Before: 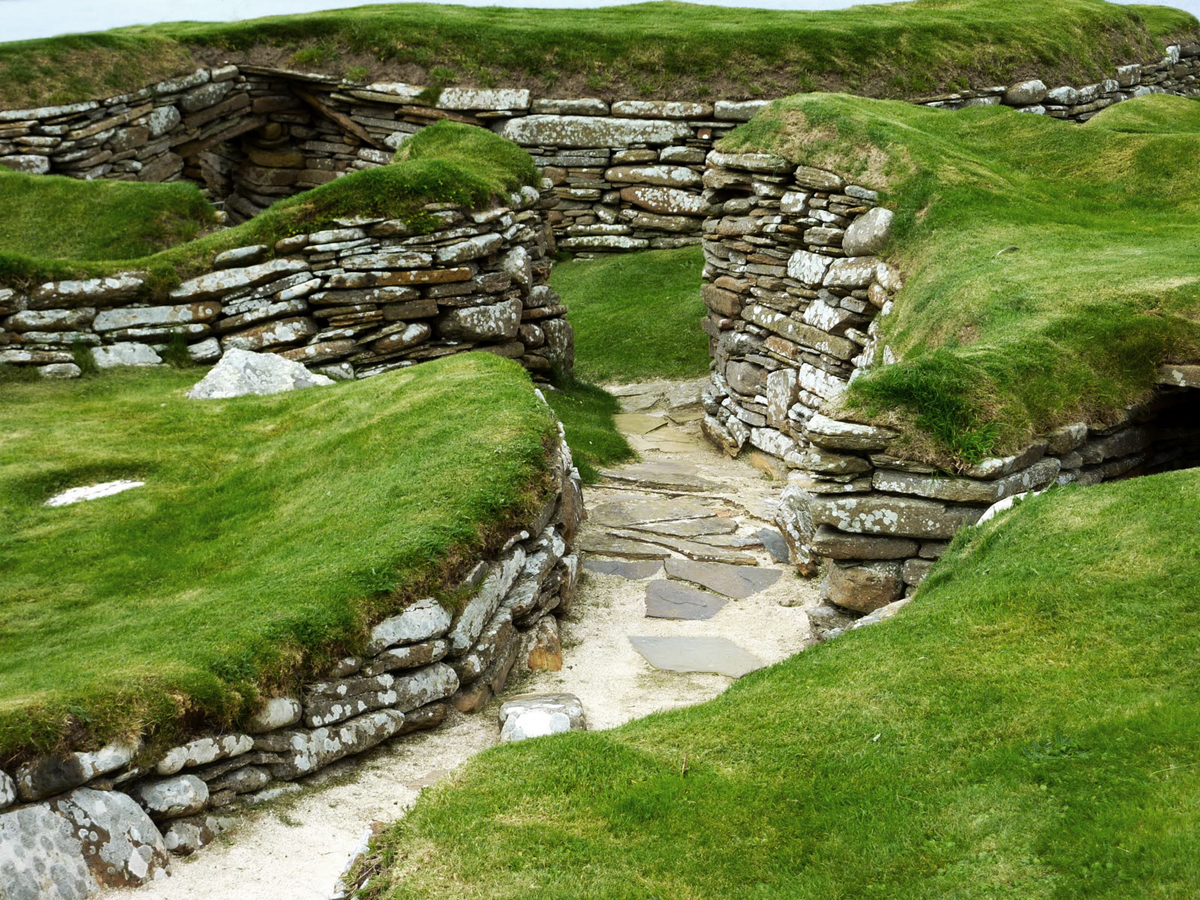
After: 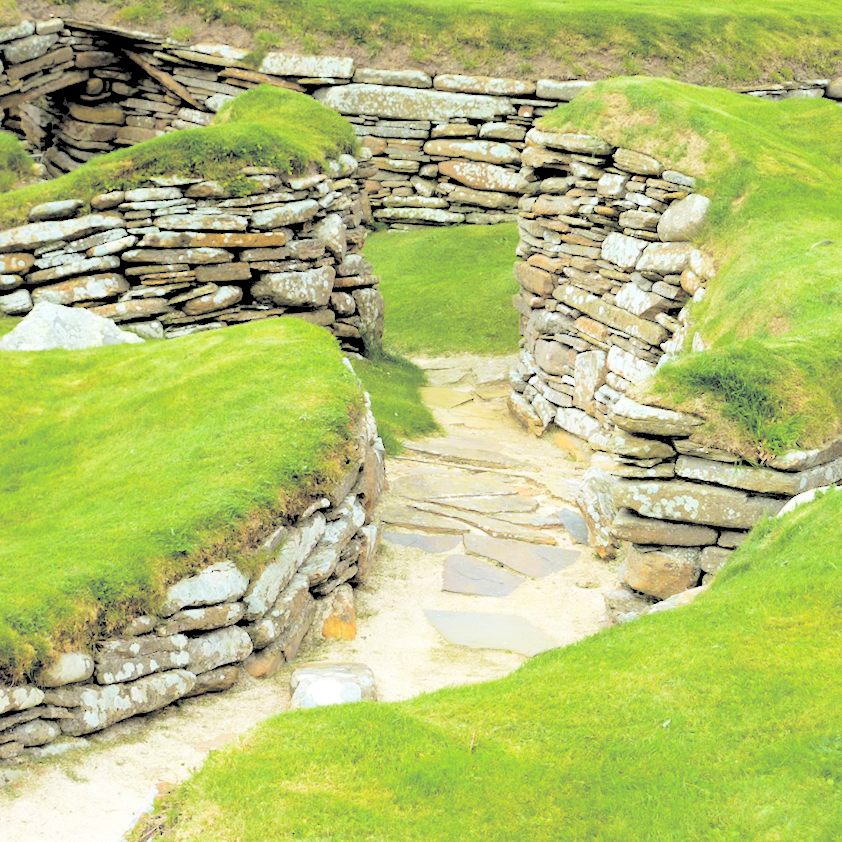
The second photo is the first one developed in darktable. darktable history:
crop and rotate: angle -2.96°, left 14.005%, top 0.02%, right 11.045%, bottom 0.034%
contrast brightness saturation: brightness 1
color balance rgb: power › hue 74.39°, global offset › luminance -0.489%, perceptual saturation grading › global saturation 29.844%
